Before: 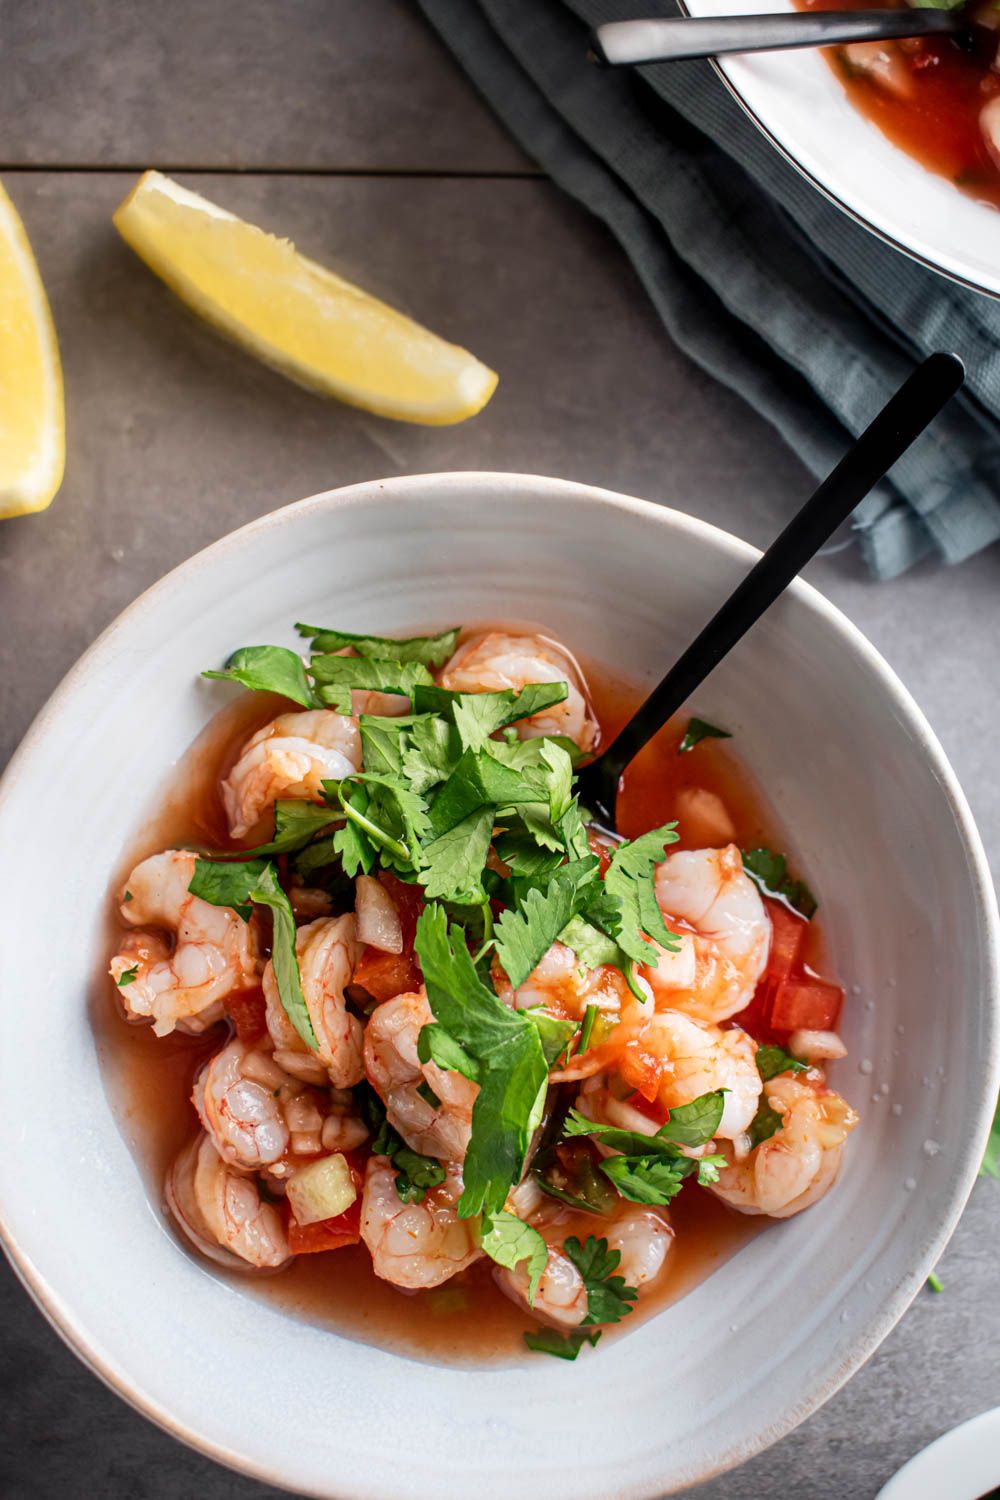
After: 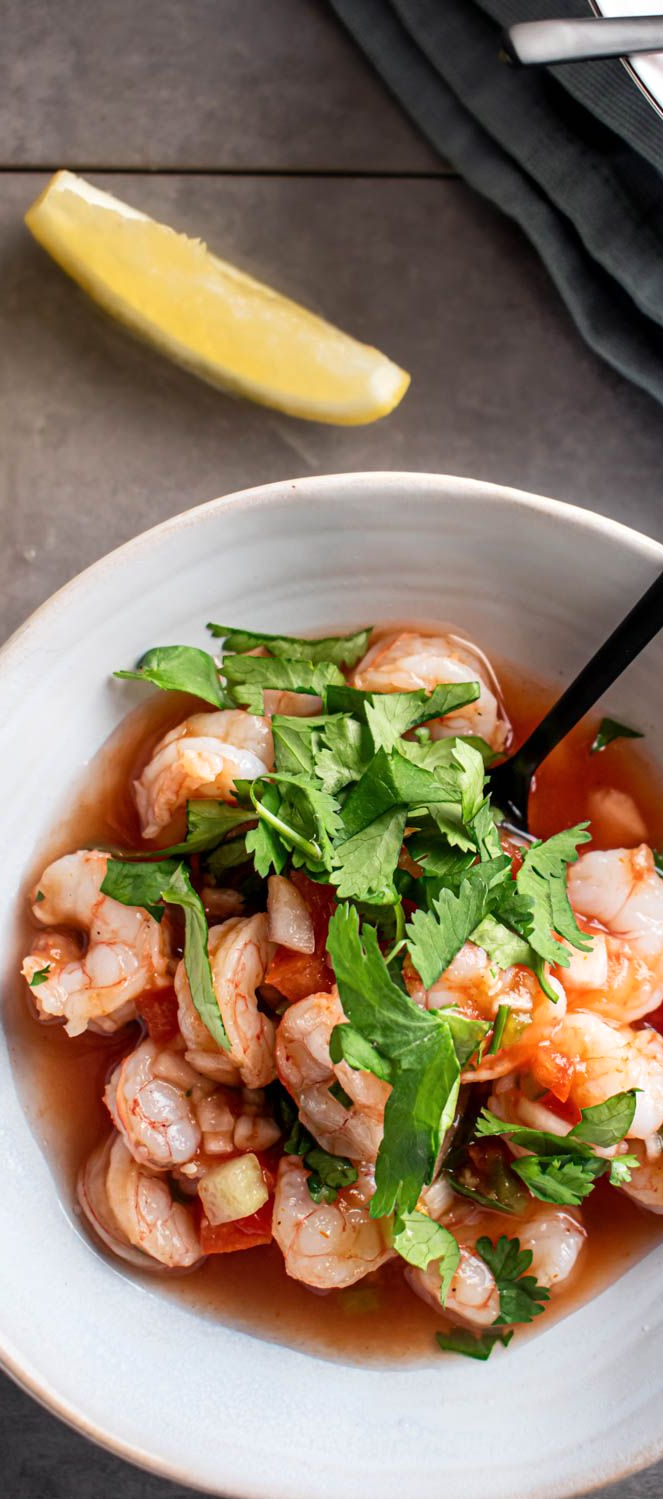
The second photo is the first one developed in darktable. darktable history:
crop and rotate: left 8.859%, right 24.78%
tone equalizer: smoothing diameter 24.83%, edges refinement/feathering 12.56, preserve details guided filter
shadows and highlights: shadows -8.2, white point adjustment 1.68, highlights 11.75
